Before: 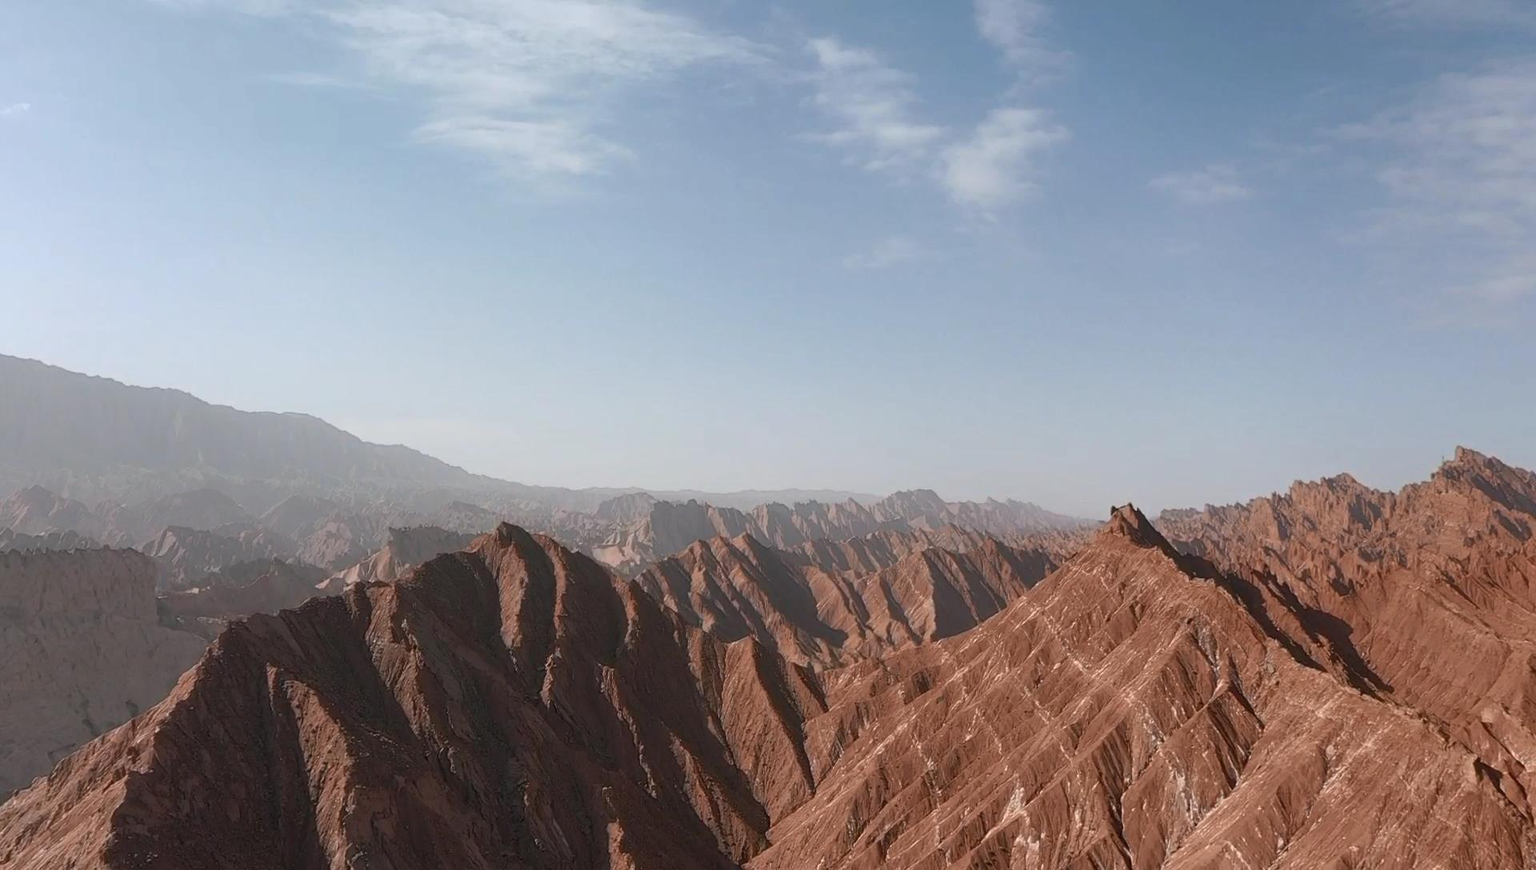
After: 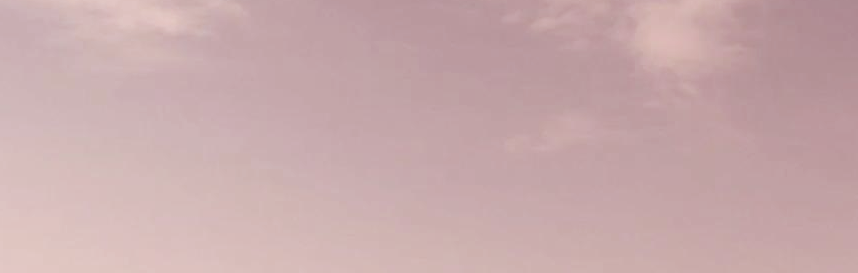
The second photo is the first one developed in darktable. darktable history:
color correction: highlights a* 9.03, highlights b* 8.71, shadows a* 40, shadows b* 40, saturation 0.8
crop: left 28.64%, top 16.832%, right 26.637%, bottom 58.055%
